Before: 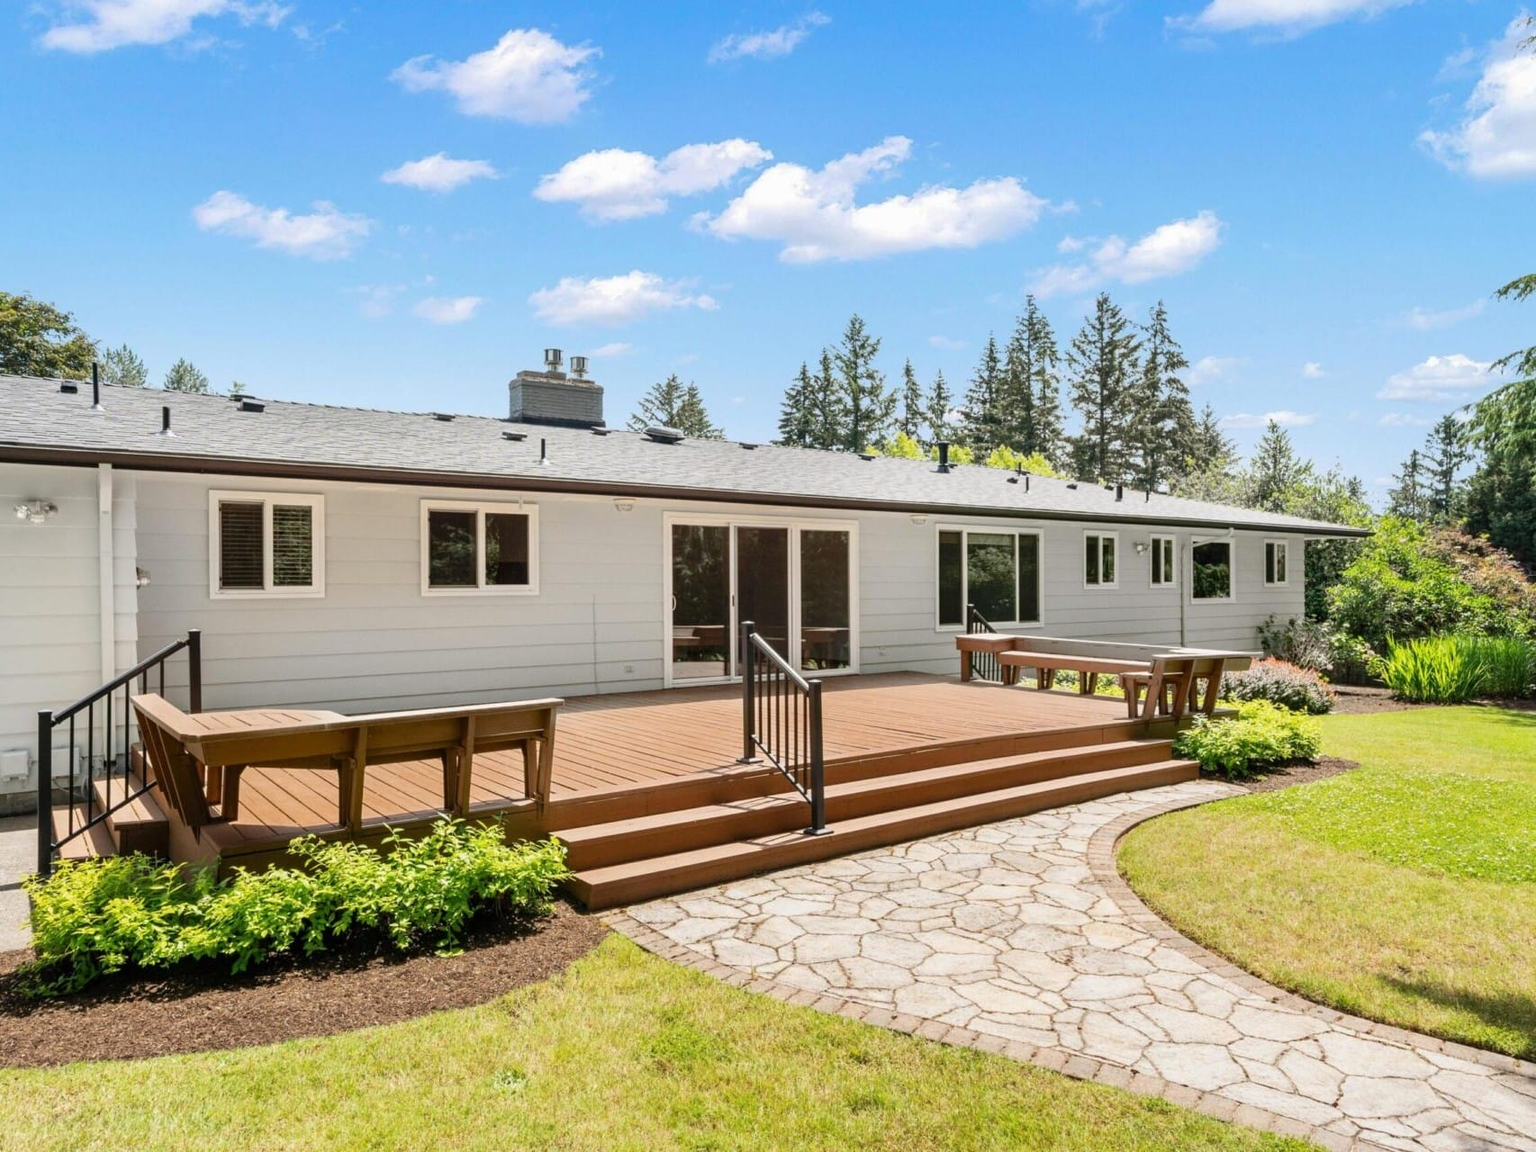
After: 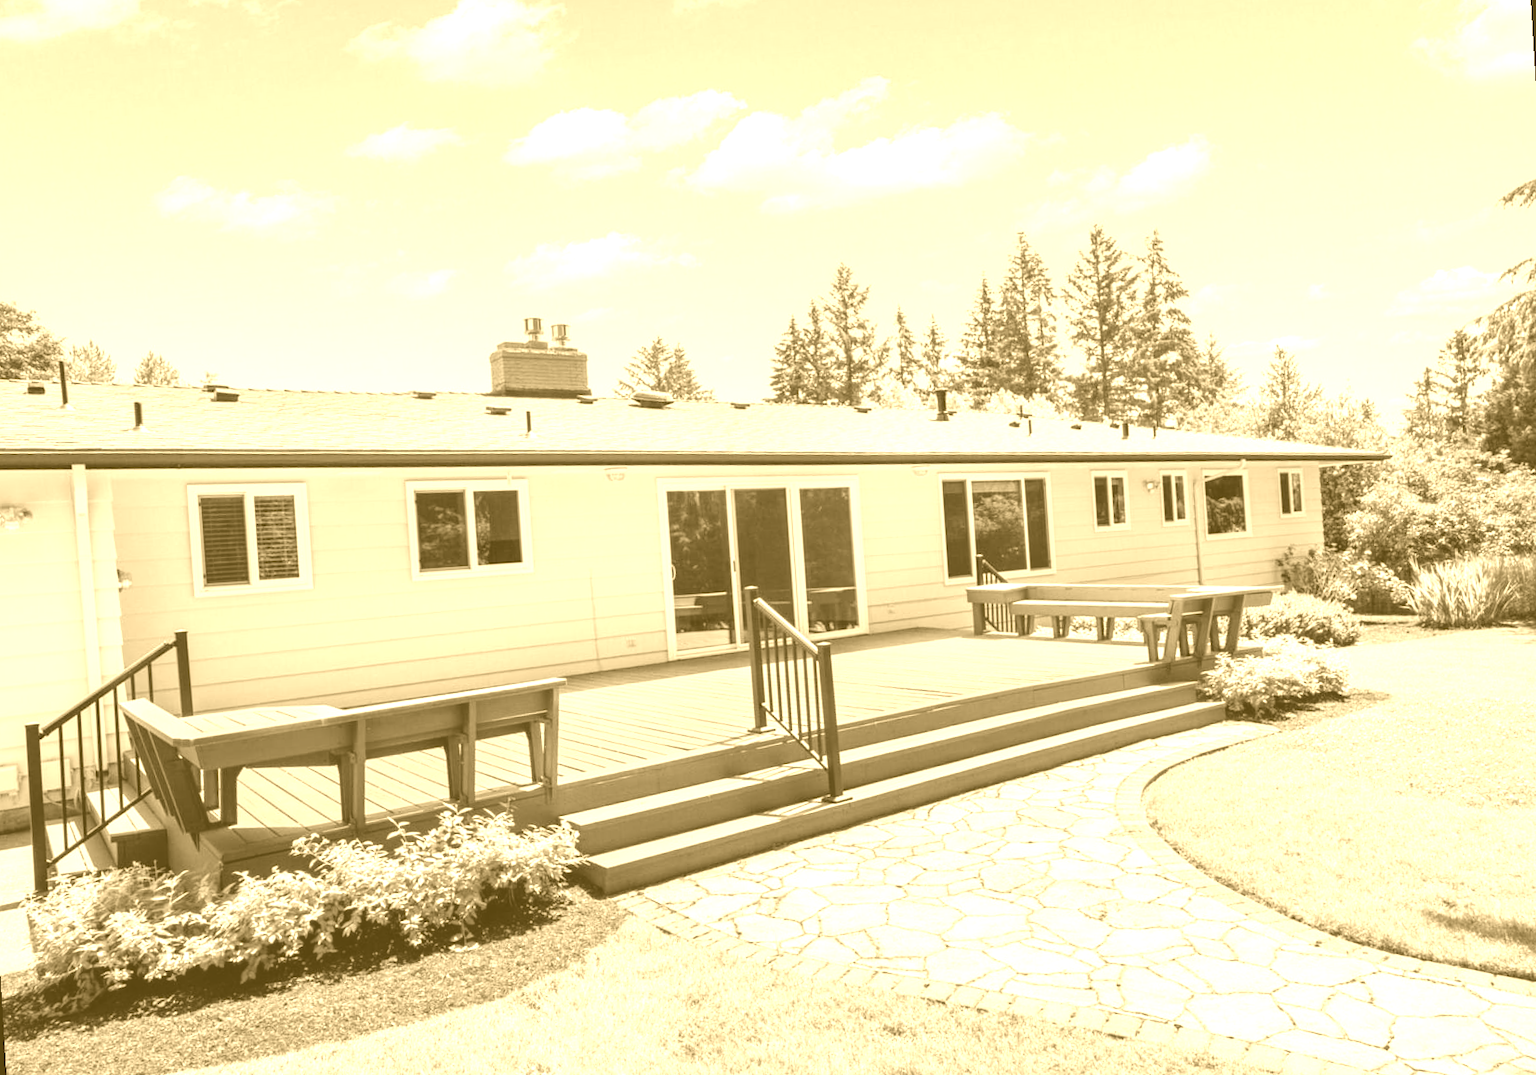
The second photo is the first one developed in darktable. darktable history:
colorize: hue 36°, source mix 100%
rotate and perspective: rotation -3.52°, crop left 0.036, crop right 0.964, crop top 0.081, crop bottom 0.919
